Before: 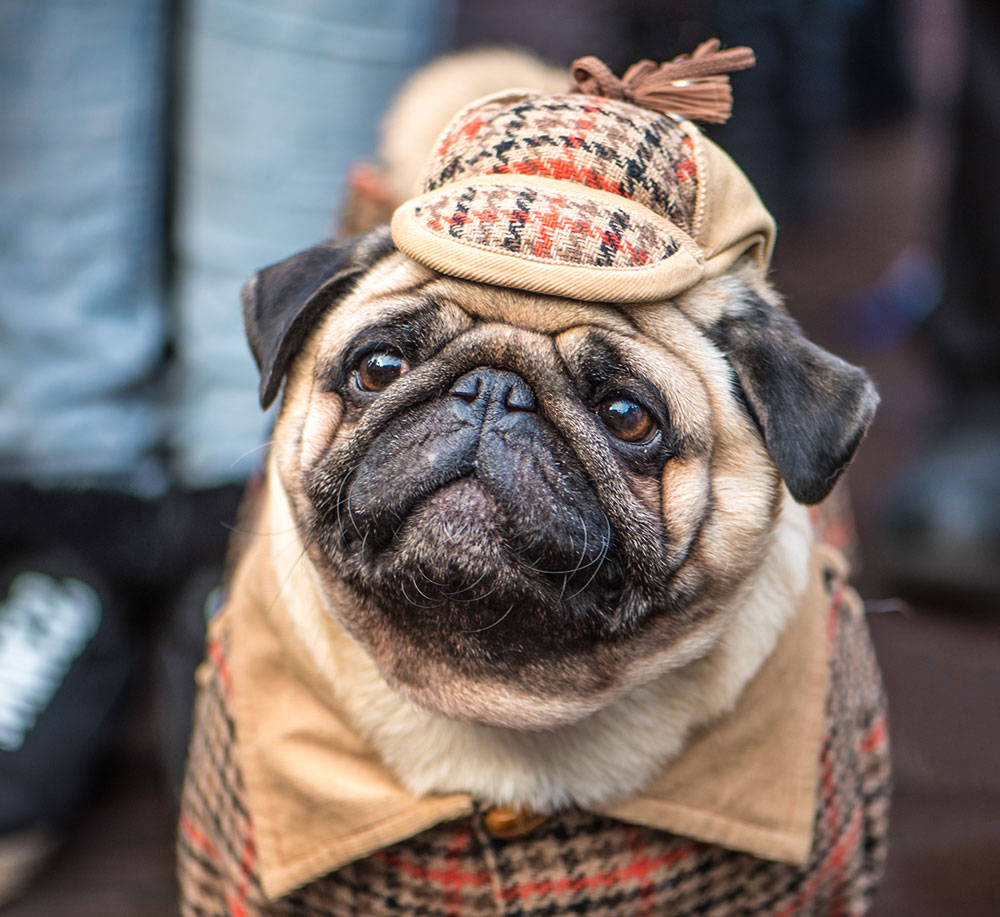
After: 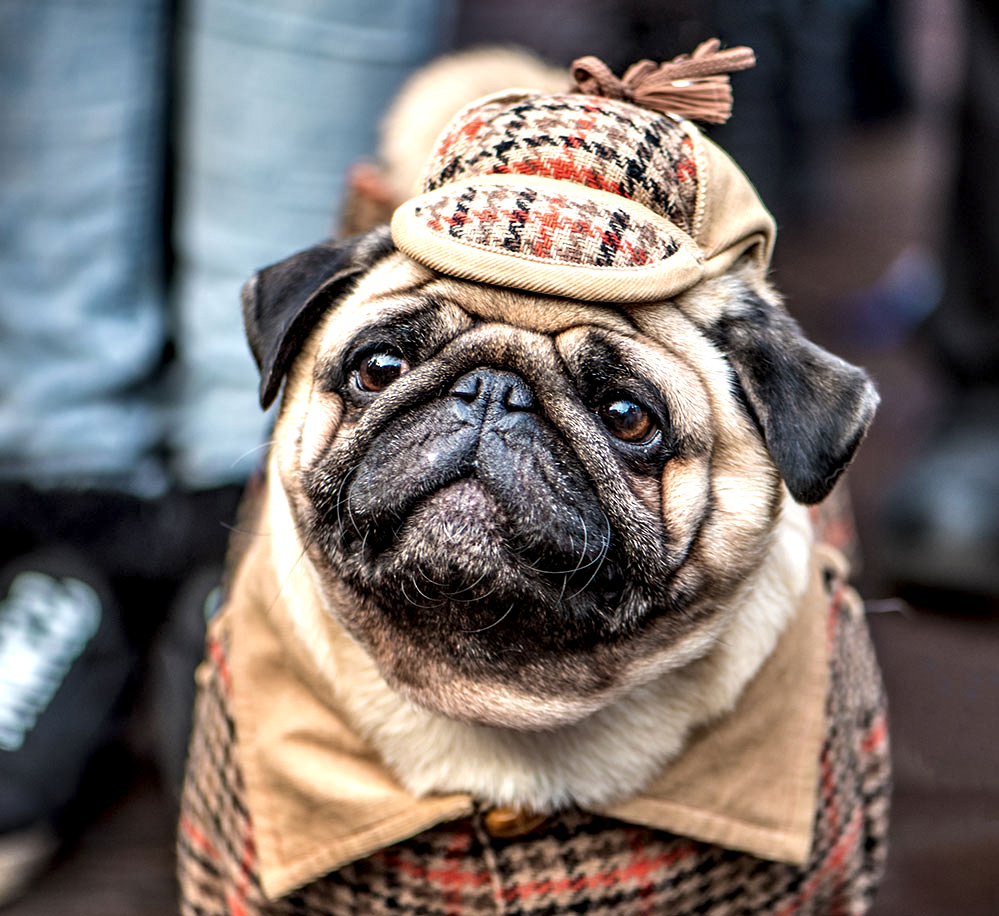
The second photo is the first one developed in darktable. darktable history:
contrast equalizer: y [[0.601, 0.6, 0.598, 0.598, 0.6, 0.601], [0.5 ×6], [0.5 ×6], [0 ×6], [0 ×6]]
